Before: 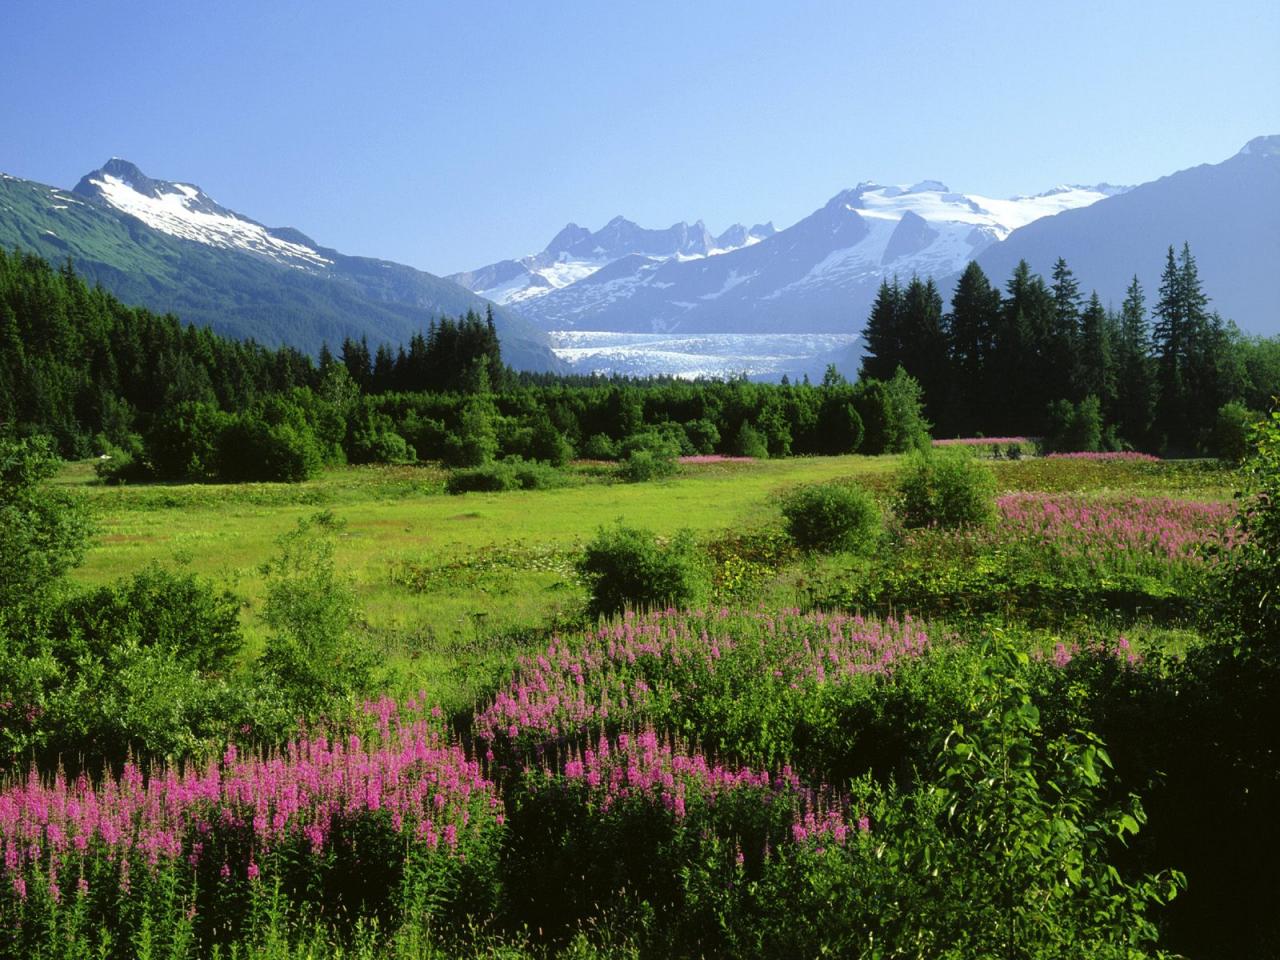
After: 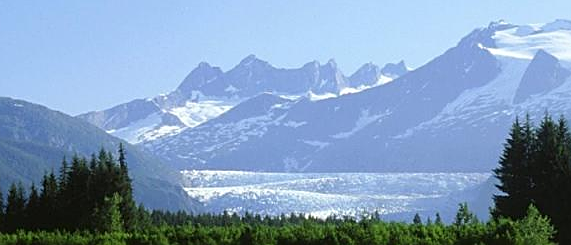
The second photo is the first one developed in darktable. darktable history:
crop: left 28.791%, top 16.845%, right 26.591%, bottom 57.56%
sharpen: on, module defaults
